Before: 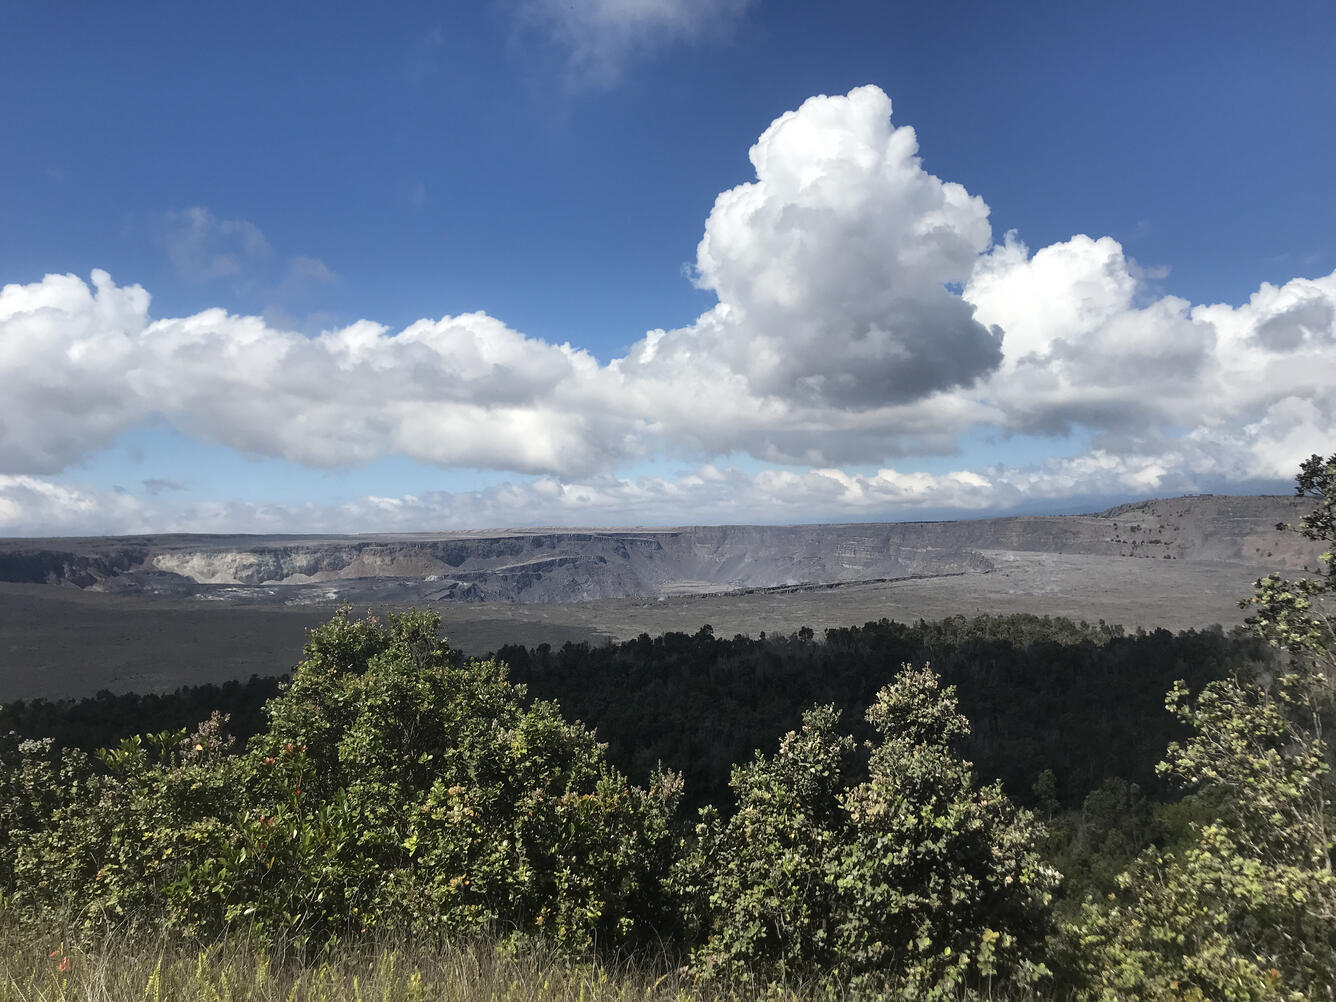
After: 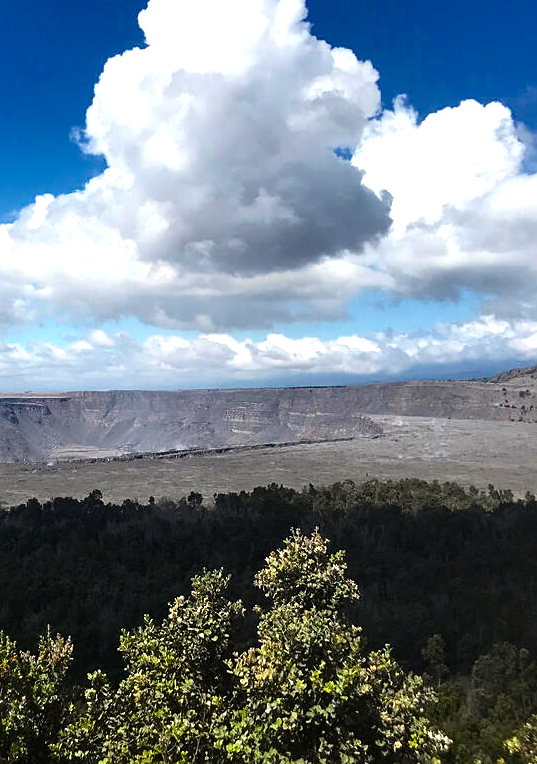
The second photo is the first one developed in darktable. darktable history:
sharpen: amount 0.208
crop: left 45.764%, top 13.524%, right 14.015%, bottom 10.148%
color balance rgb: shadows lift › chroma 1.008%, shadows lift › hue 29.81°, perceptual saturation grading › global saturation 29.604%, perceptual brilliance grading › global brilliance 11.916%, global vibrance 9.878%, contrast 15.473%, saturation formula JzAzBz (2021)
